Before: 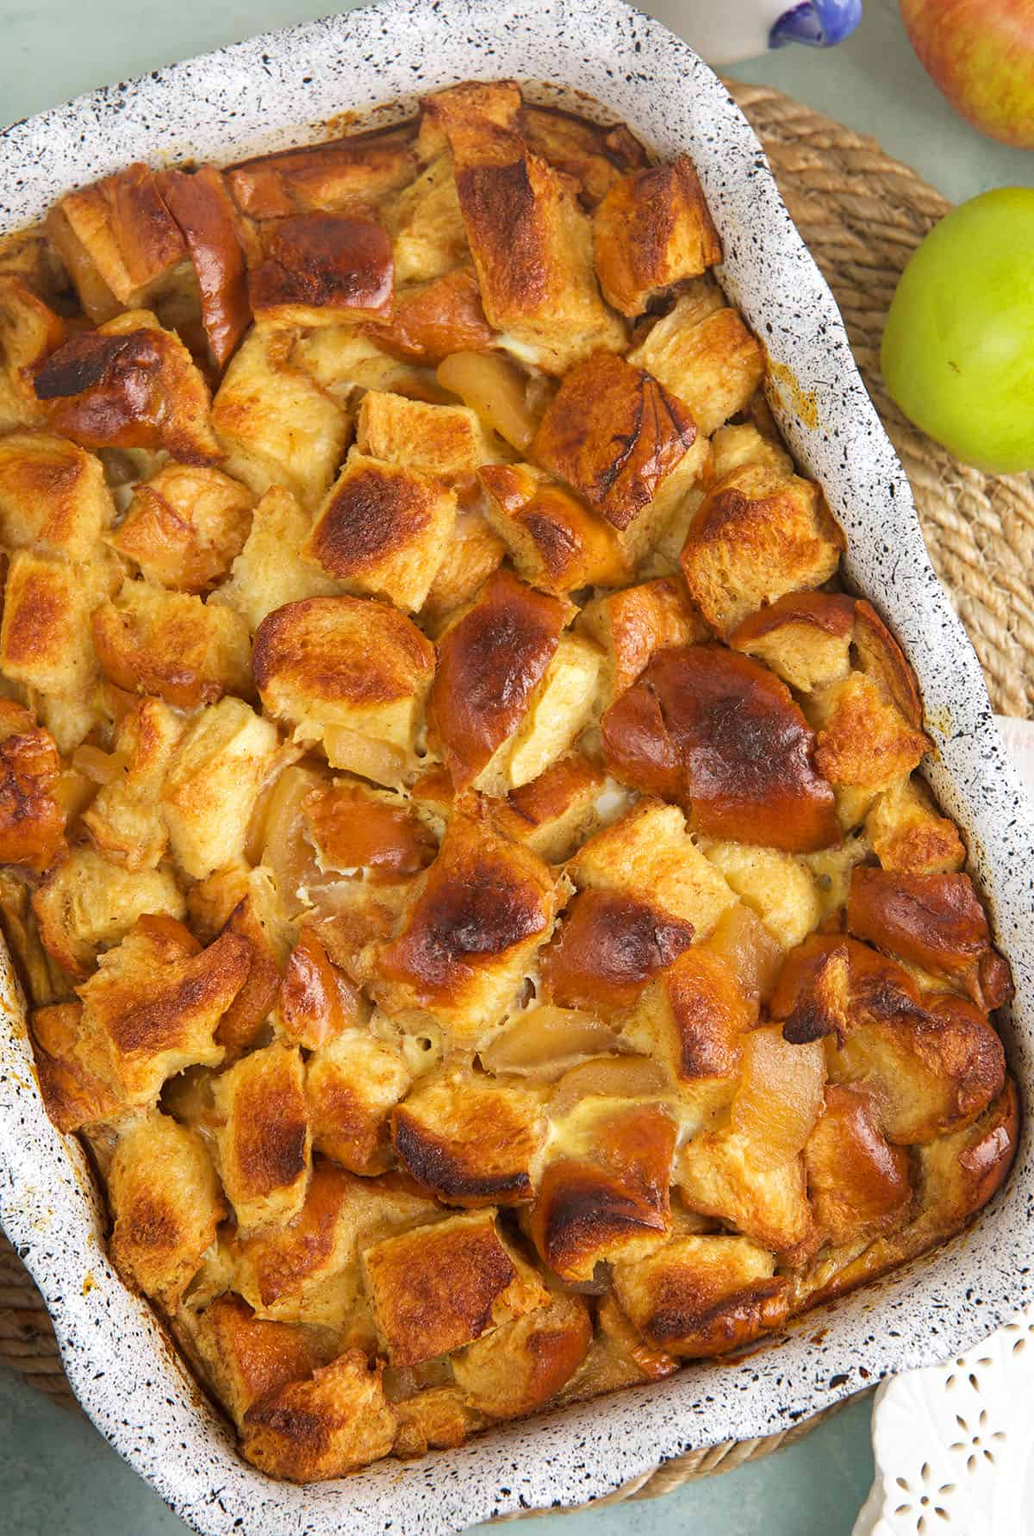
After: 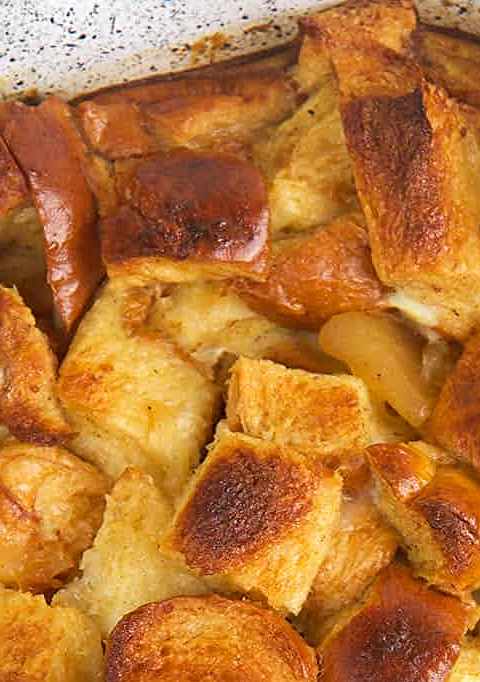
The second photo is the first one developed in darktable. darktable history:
crop: left 15.731%, top 5.436%, right 44.249%, bottom 56.245%
sharpen: on, module defaults
exposure: compensate highlight preservation false
